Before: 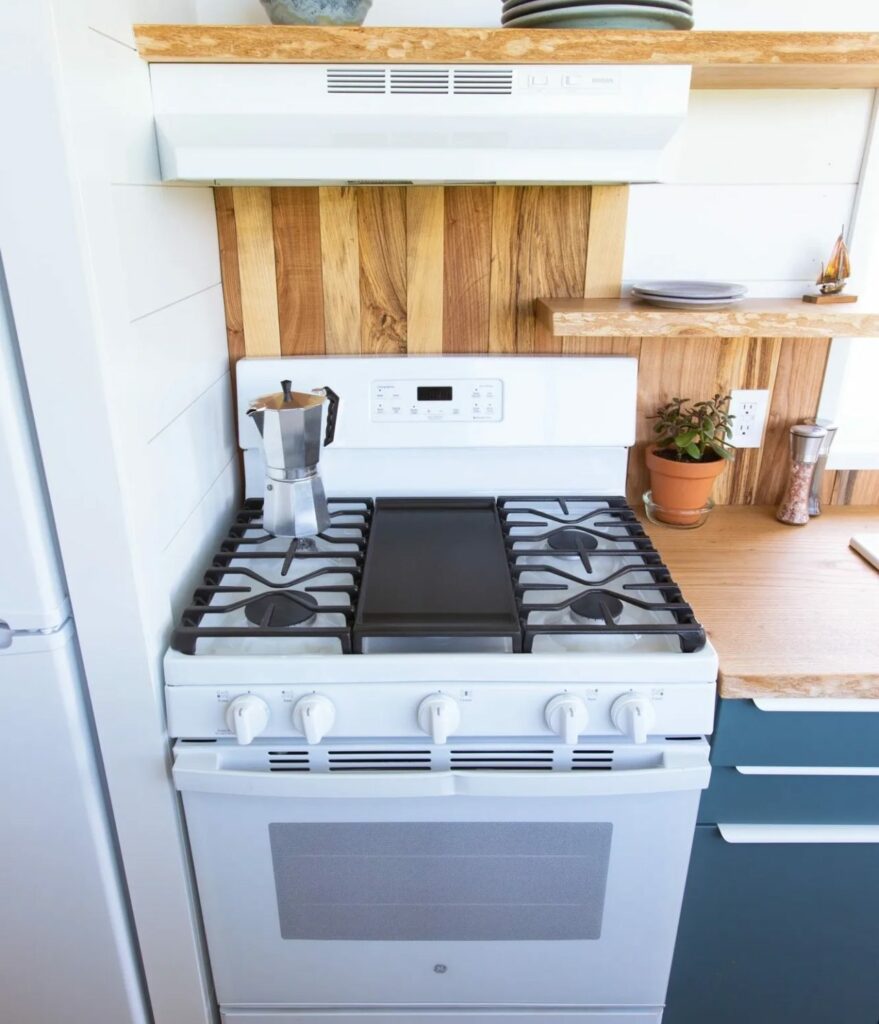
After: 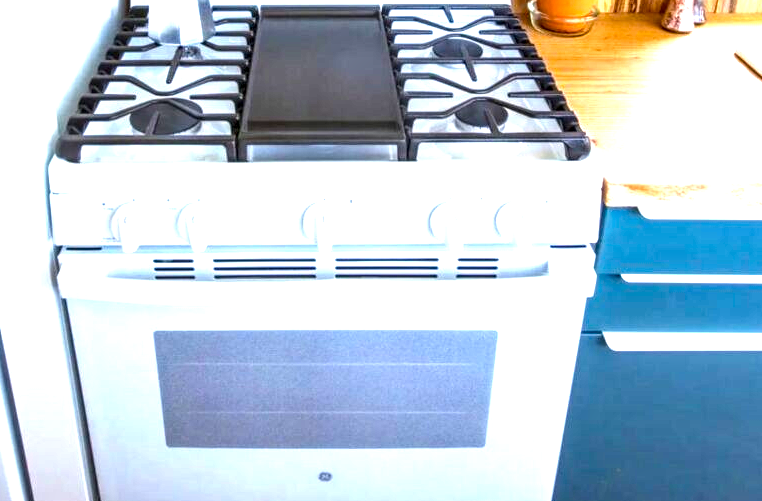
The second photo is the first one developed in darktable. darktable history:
local contrast: highlights 19%, detail 186%
color balance rgb: linear chroma grading › global chroma 15%, perceptual saturation grading › global saturation 30%
exposure: black level correction 0, exposure 1.2 EV, compensate exposure bias true, compensate highlight preservation false
crop and rotate: left 13.306%, top 48.129%, bottom 2.928%
